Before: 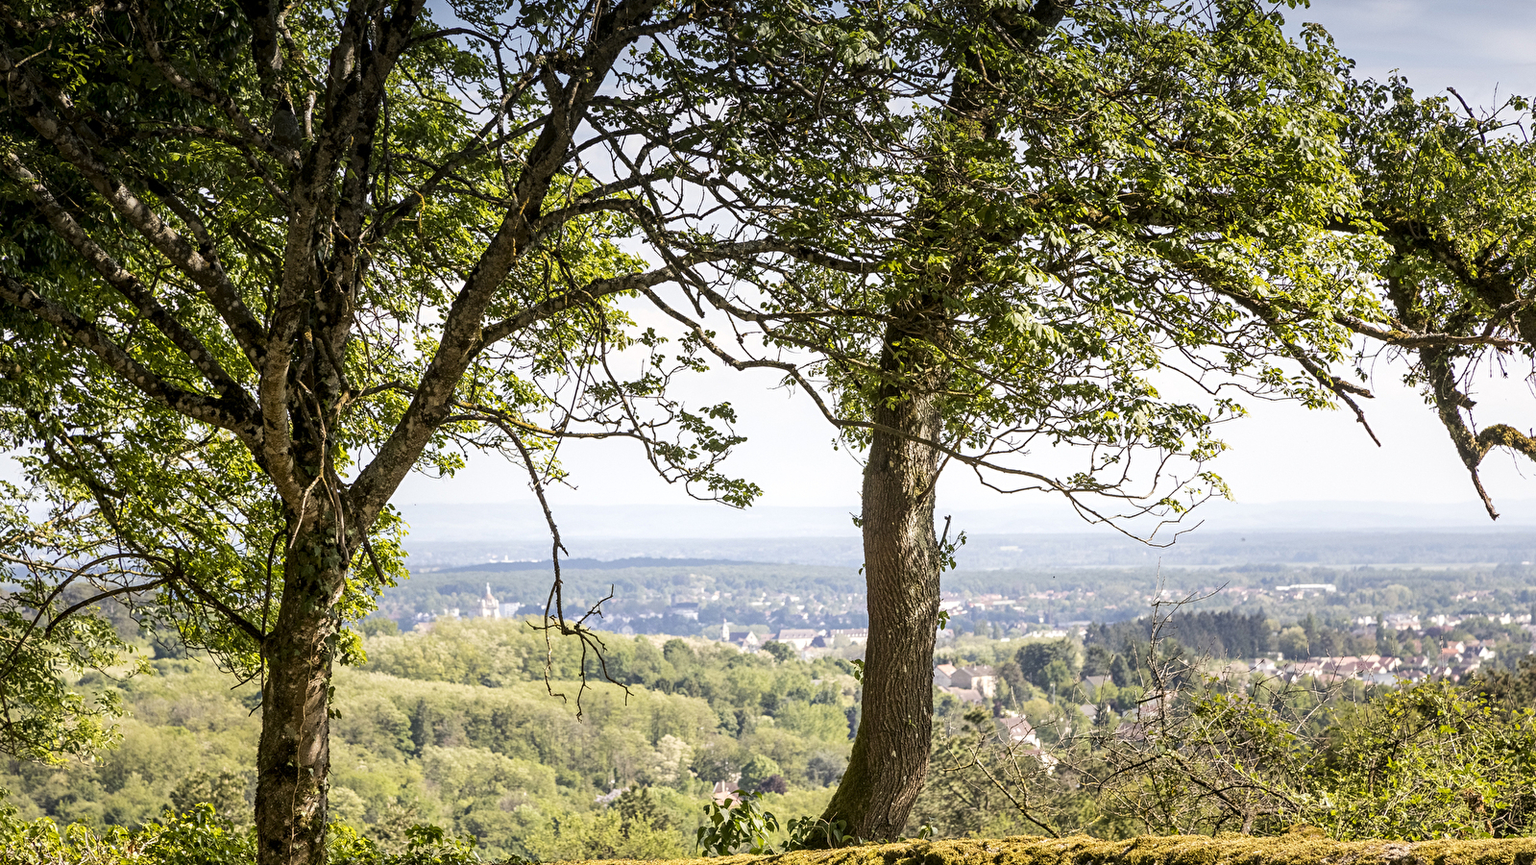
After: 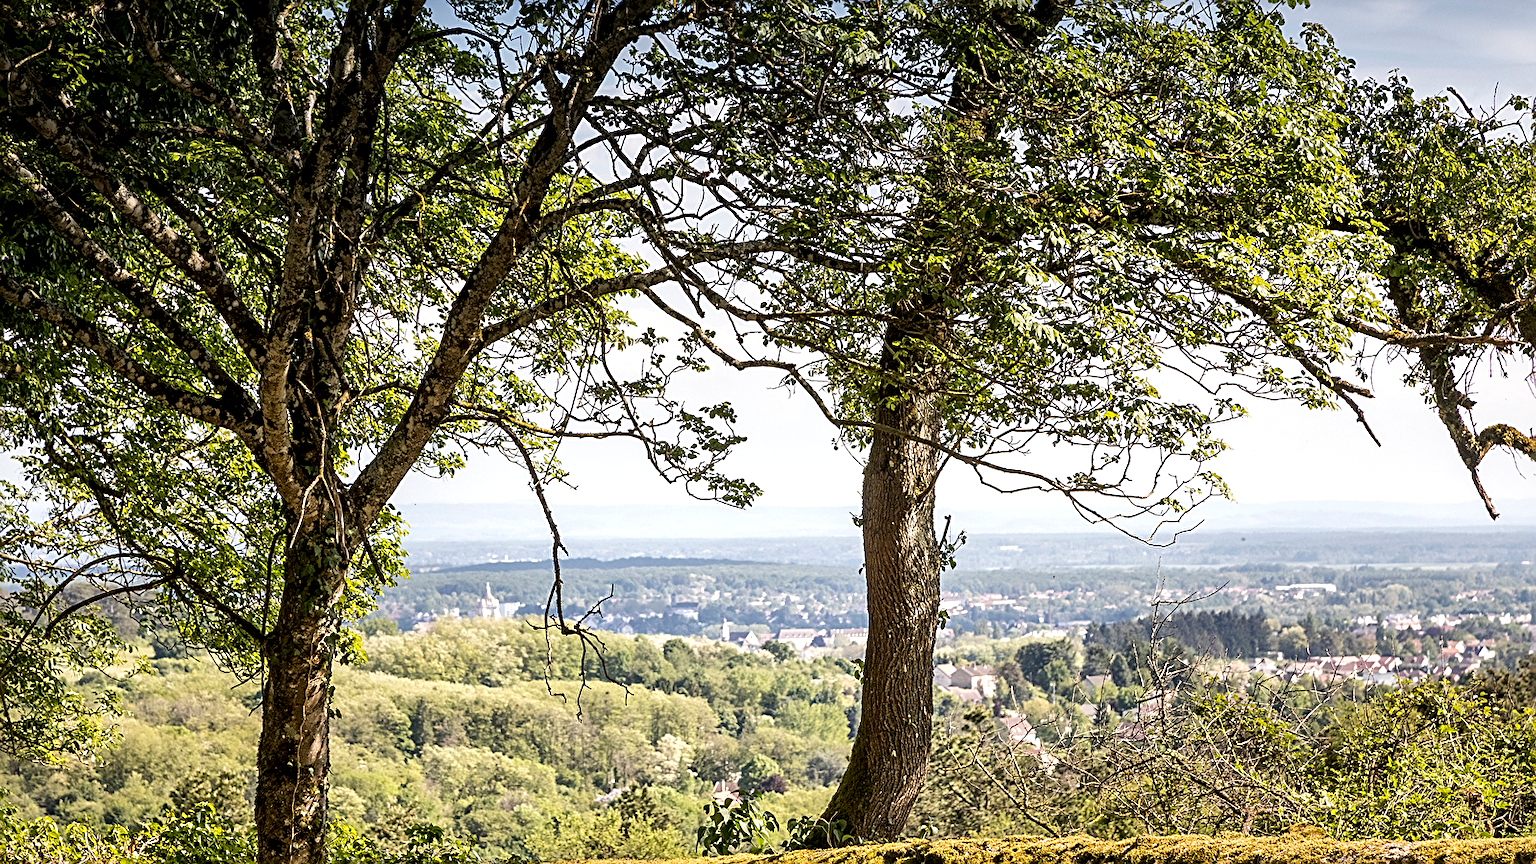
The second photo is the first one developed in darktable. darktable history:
local contrast: mode bilateral grid, contrast 51, coarseness 49, detail 150%, midtone range 0.2
sharpen: on, module defaults
